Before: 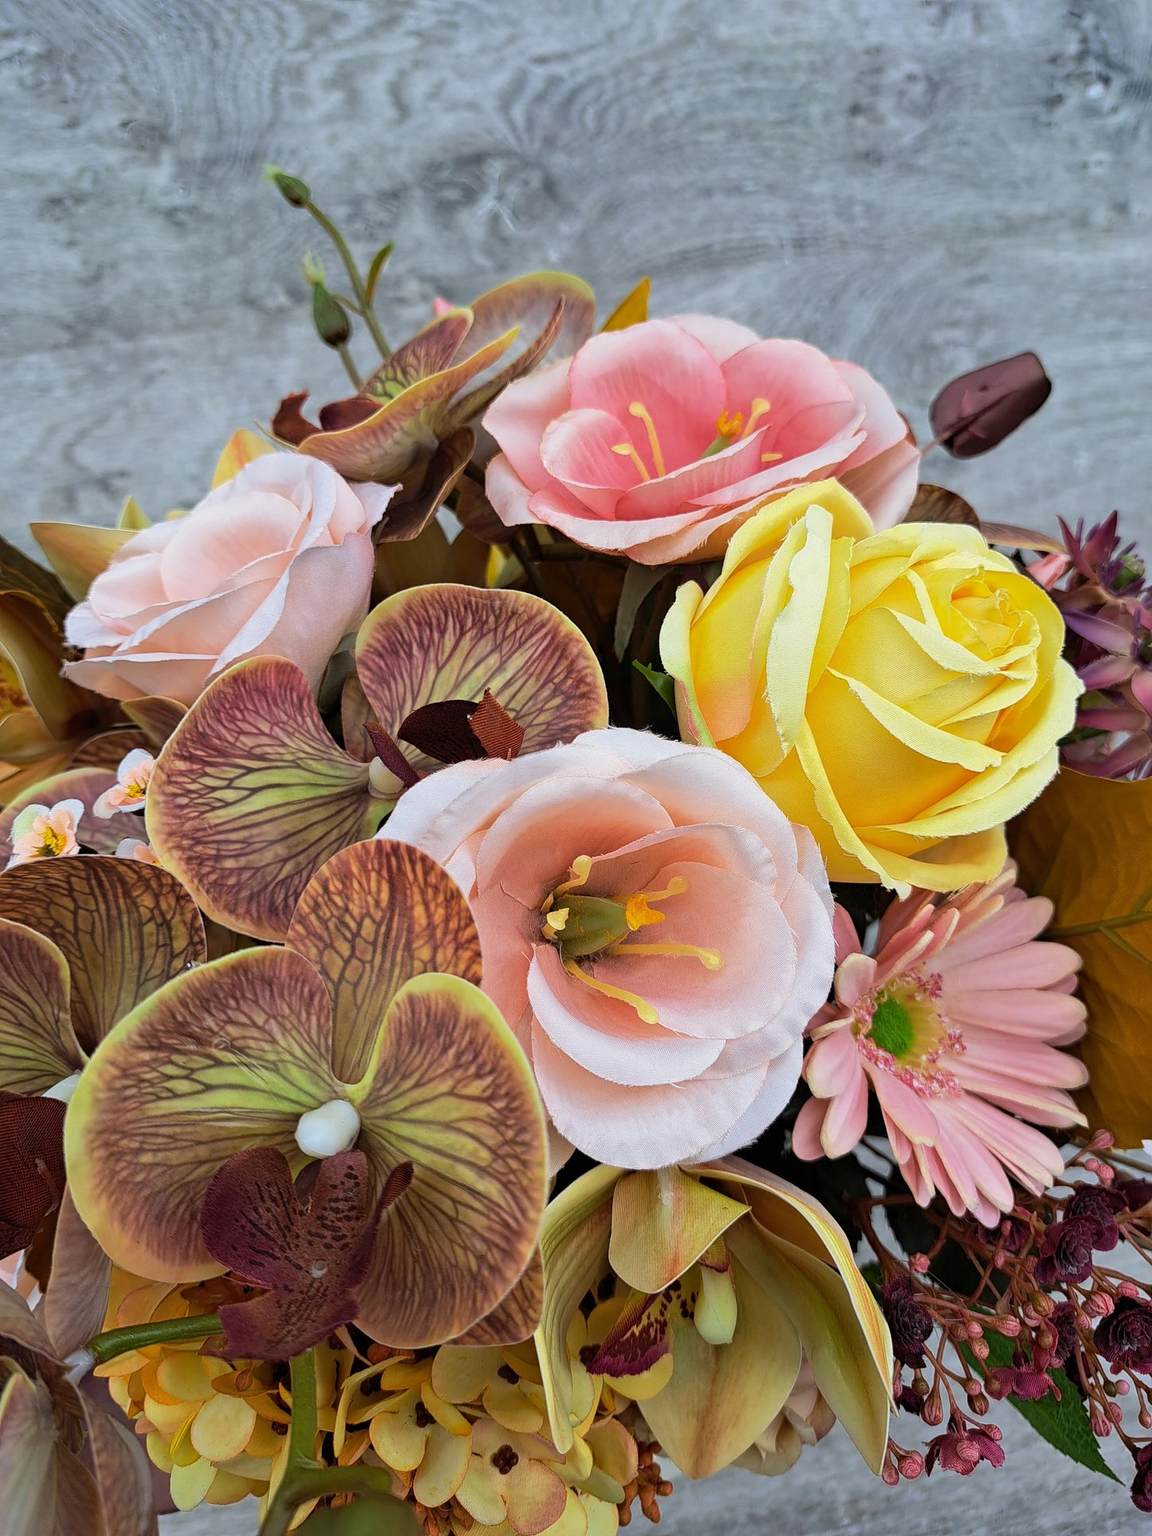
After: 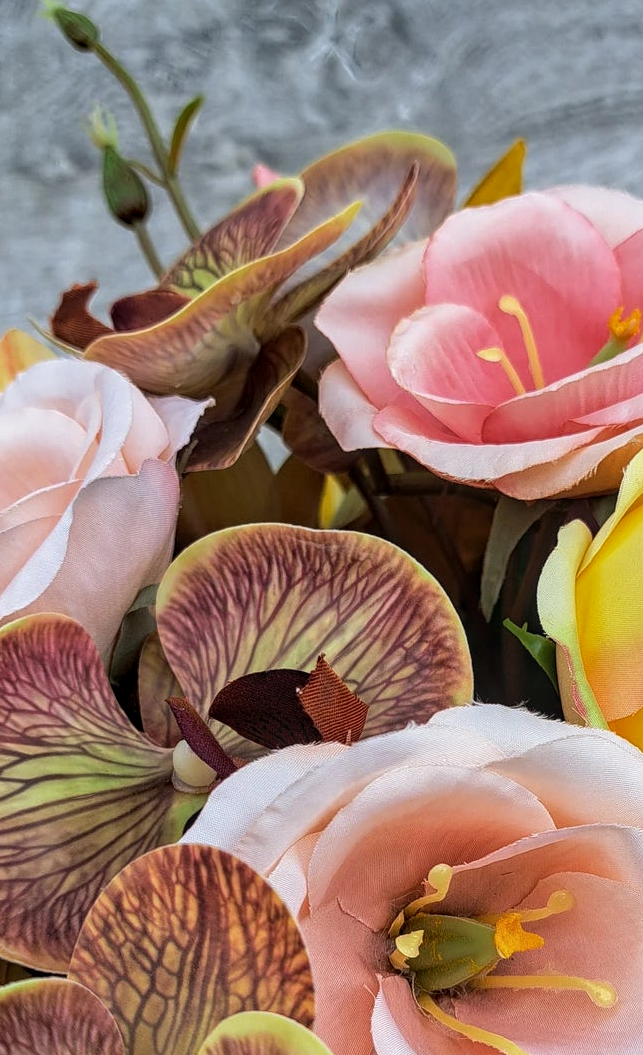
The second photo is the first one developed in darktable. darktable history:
crop: left 20.114%, top 10.883%, right 35.368%, bottom 34.322%
local contrast: on, module defaults
